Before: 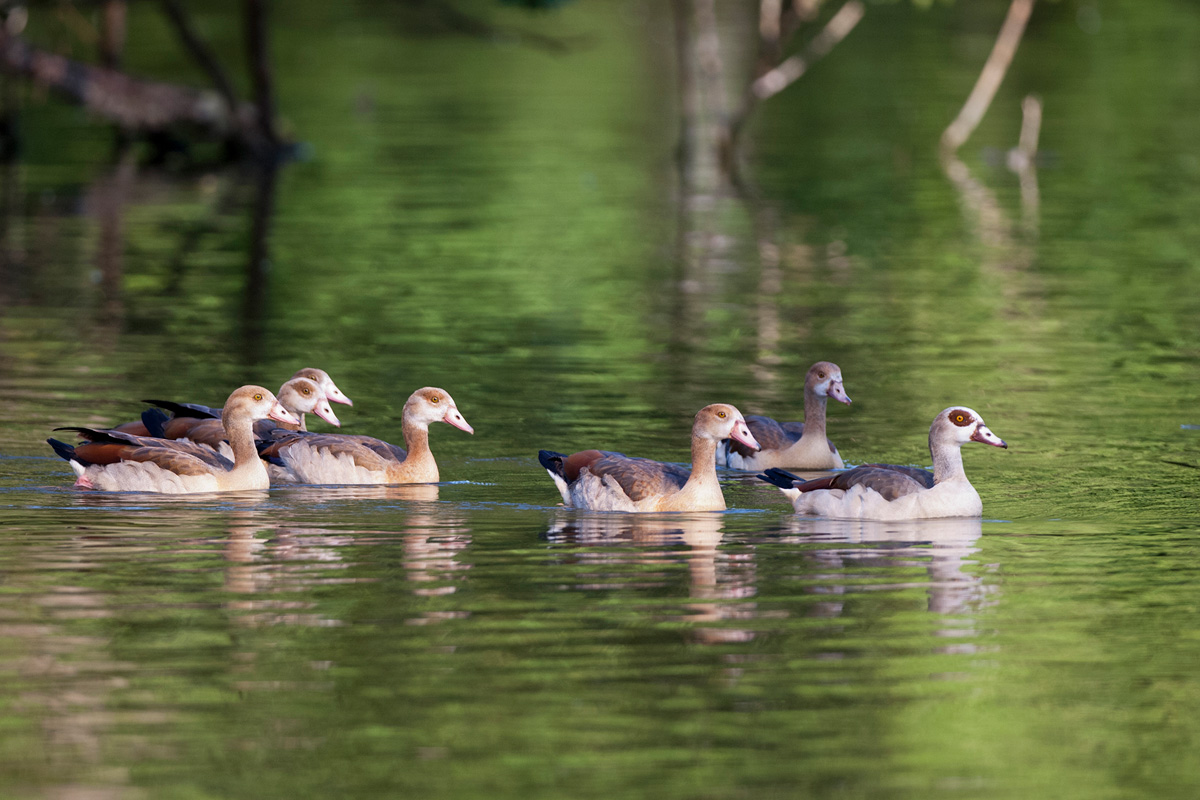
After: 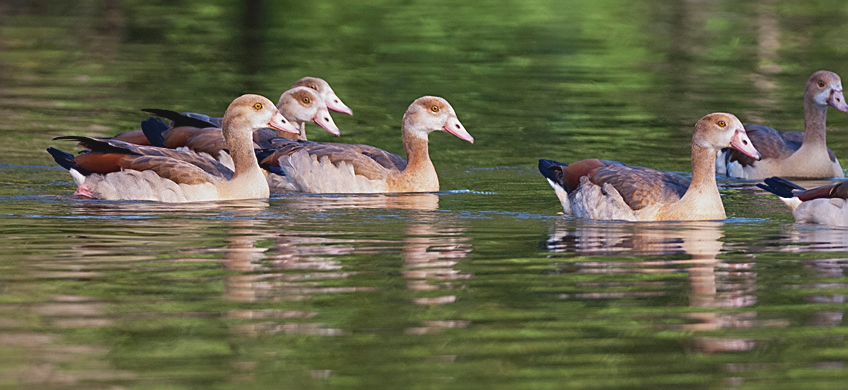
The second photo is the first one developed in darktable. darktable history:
shadows and highlights: radius 332.87, shadows 54.81, highlights -99.21, compress 94.26%, soften with gaussian
crop: top 36.406%, right 28.028%, bottom 14.527%
sharpen: on, module defaults
exposure: compensate highlight preservation false
contrast brightness saturation: contrast -0.121
